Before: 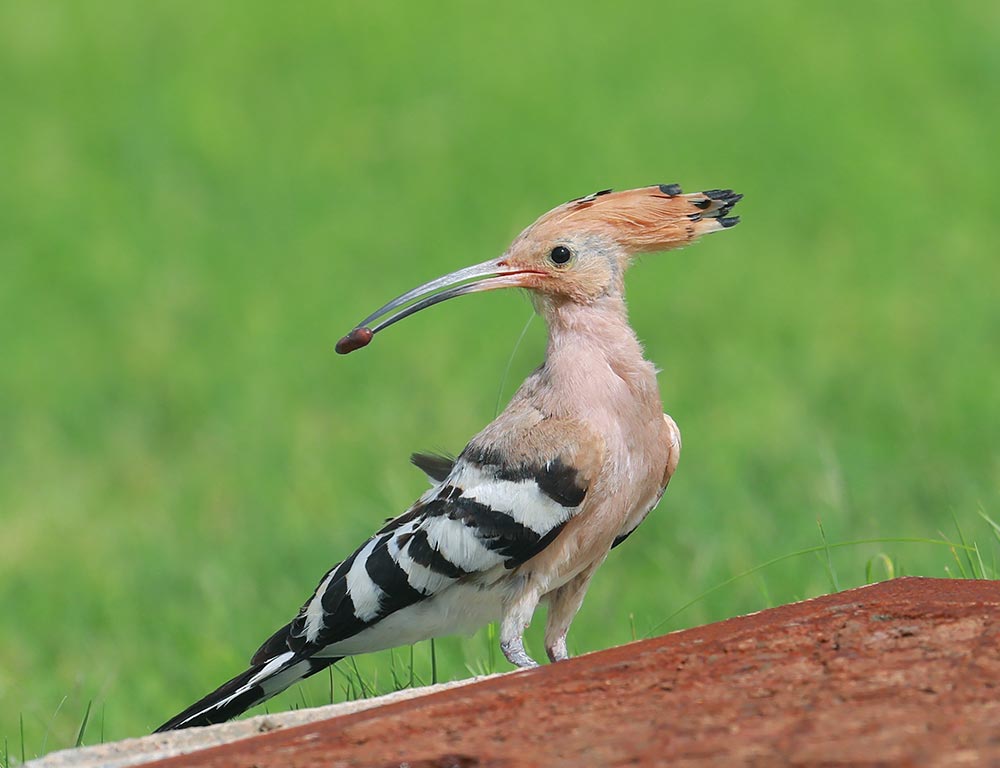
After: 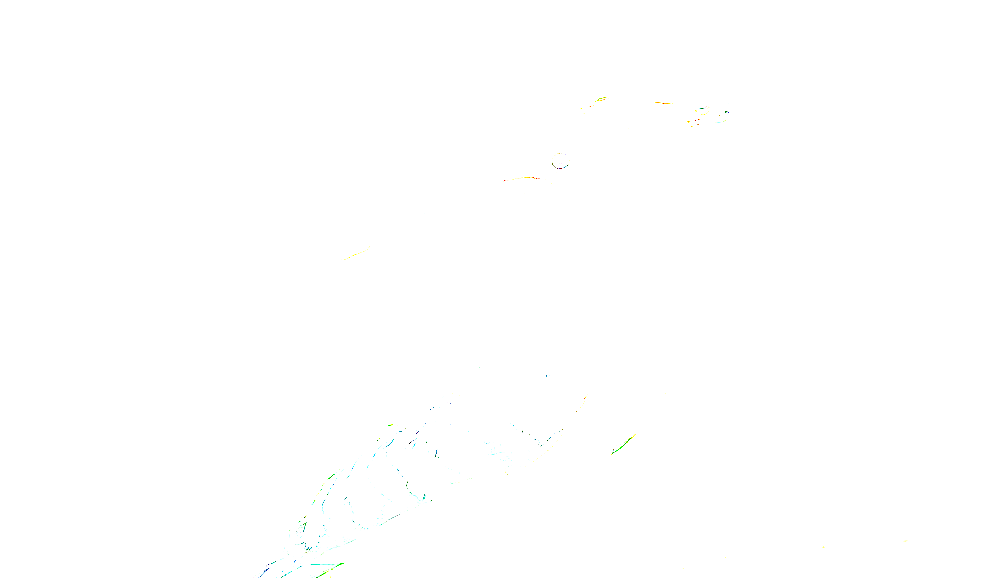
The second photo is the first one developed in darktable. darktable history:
crop and rotate: top 12.33%, bottom 12.407%
exposure: exposure 7.993 EV, compensate exposure bias true, compensate highlight preservation false
